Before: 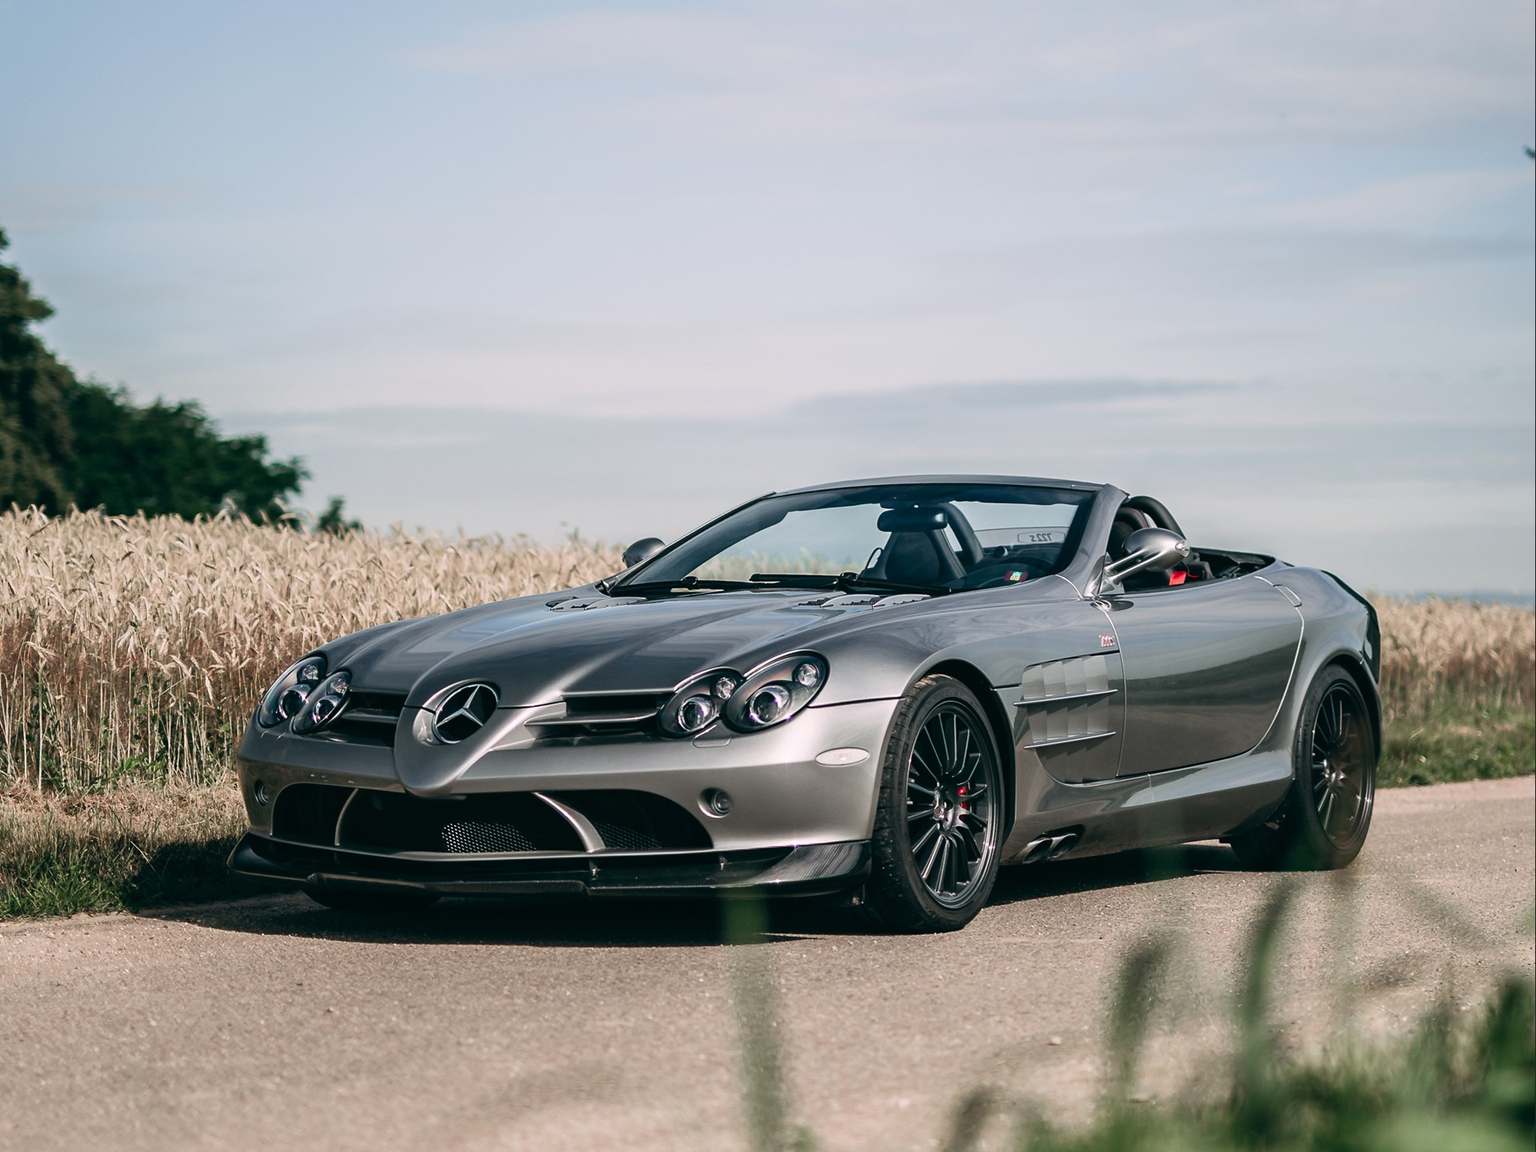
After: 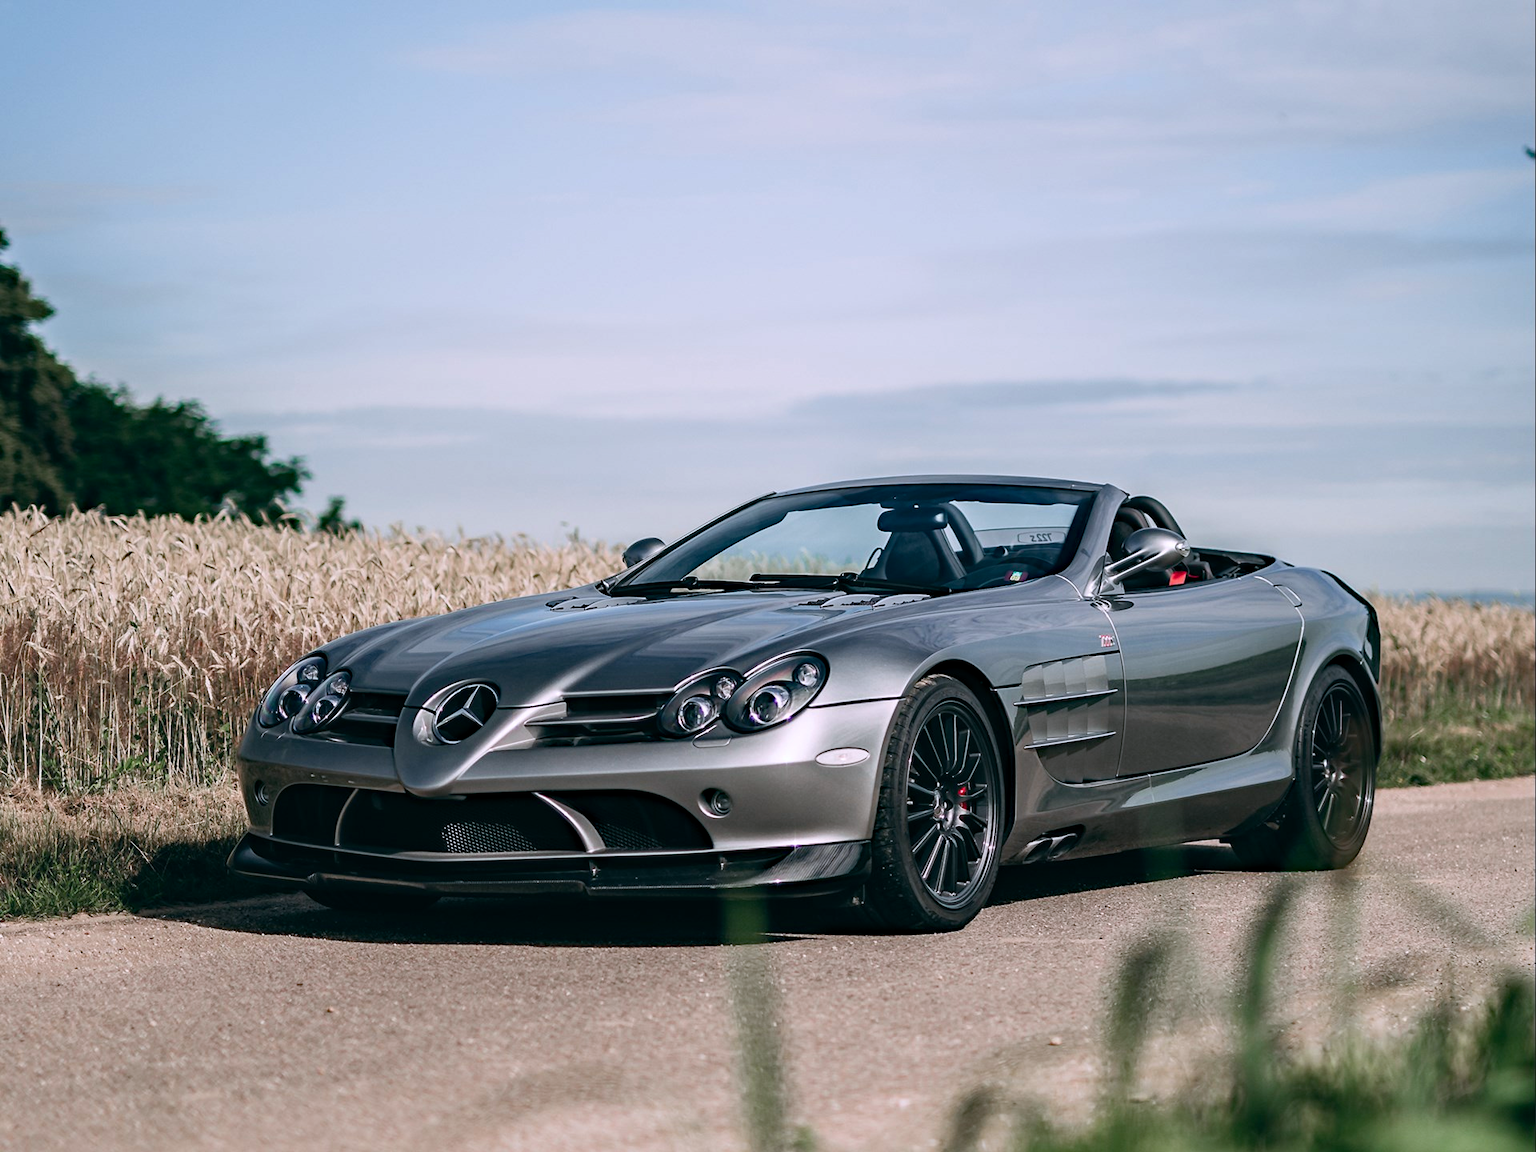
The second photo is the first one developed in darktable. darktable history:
color calibration: illuminant as shot in camera, x 0.358, y 0.373, temperature 4628.91 K, saturation algorithm version 1 (2020)
haze removal: strength 0.292, distance 0.255, compatibility mode true, adaptive false
